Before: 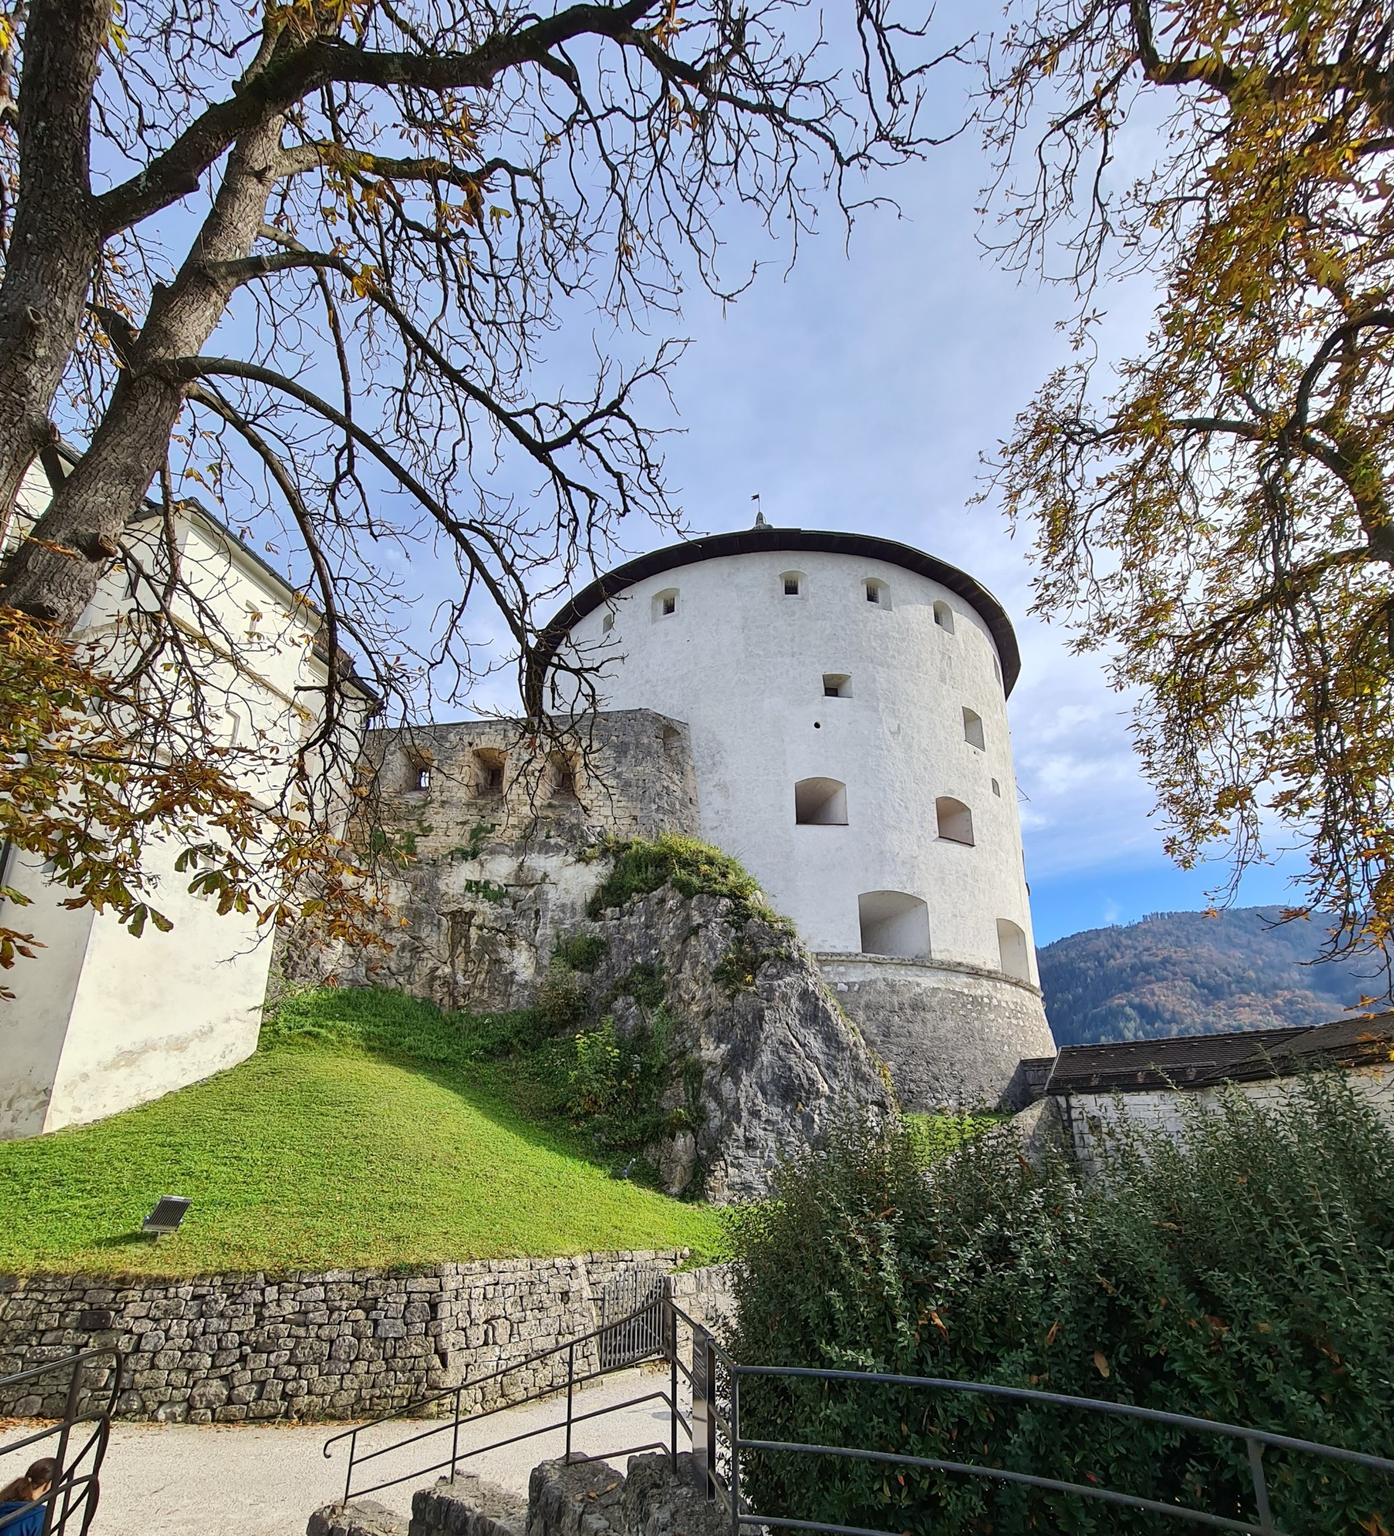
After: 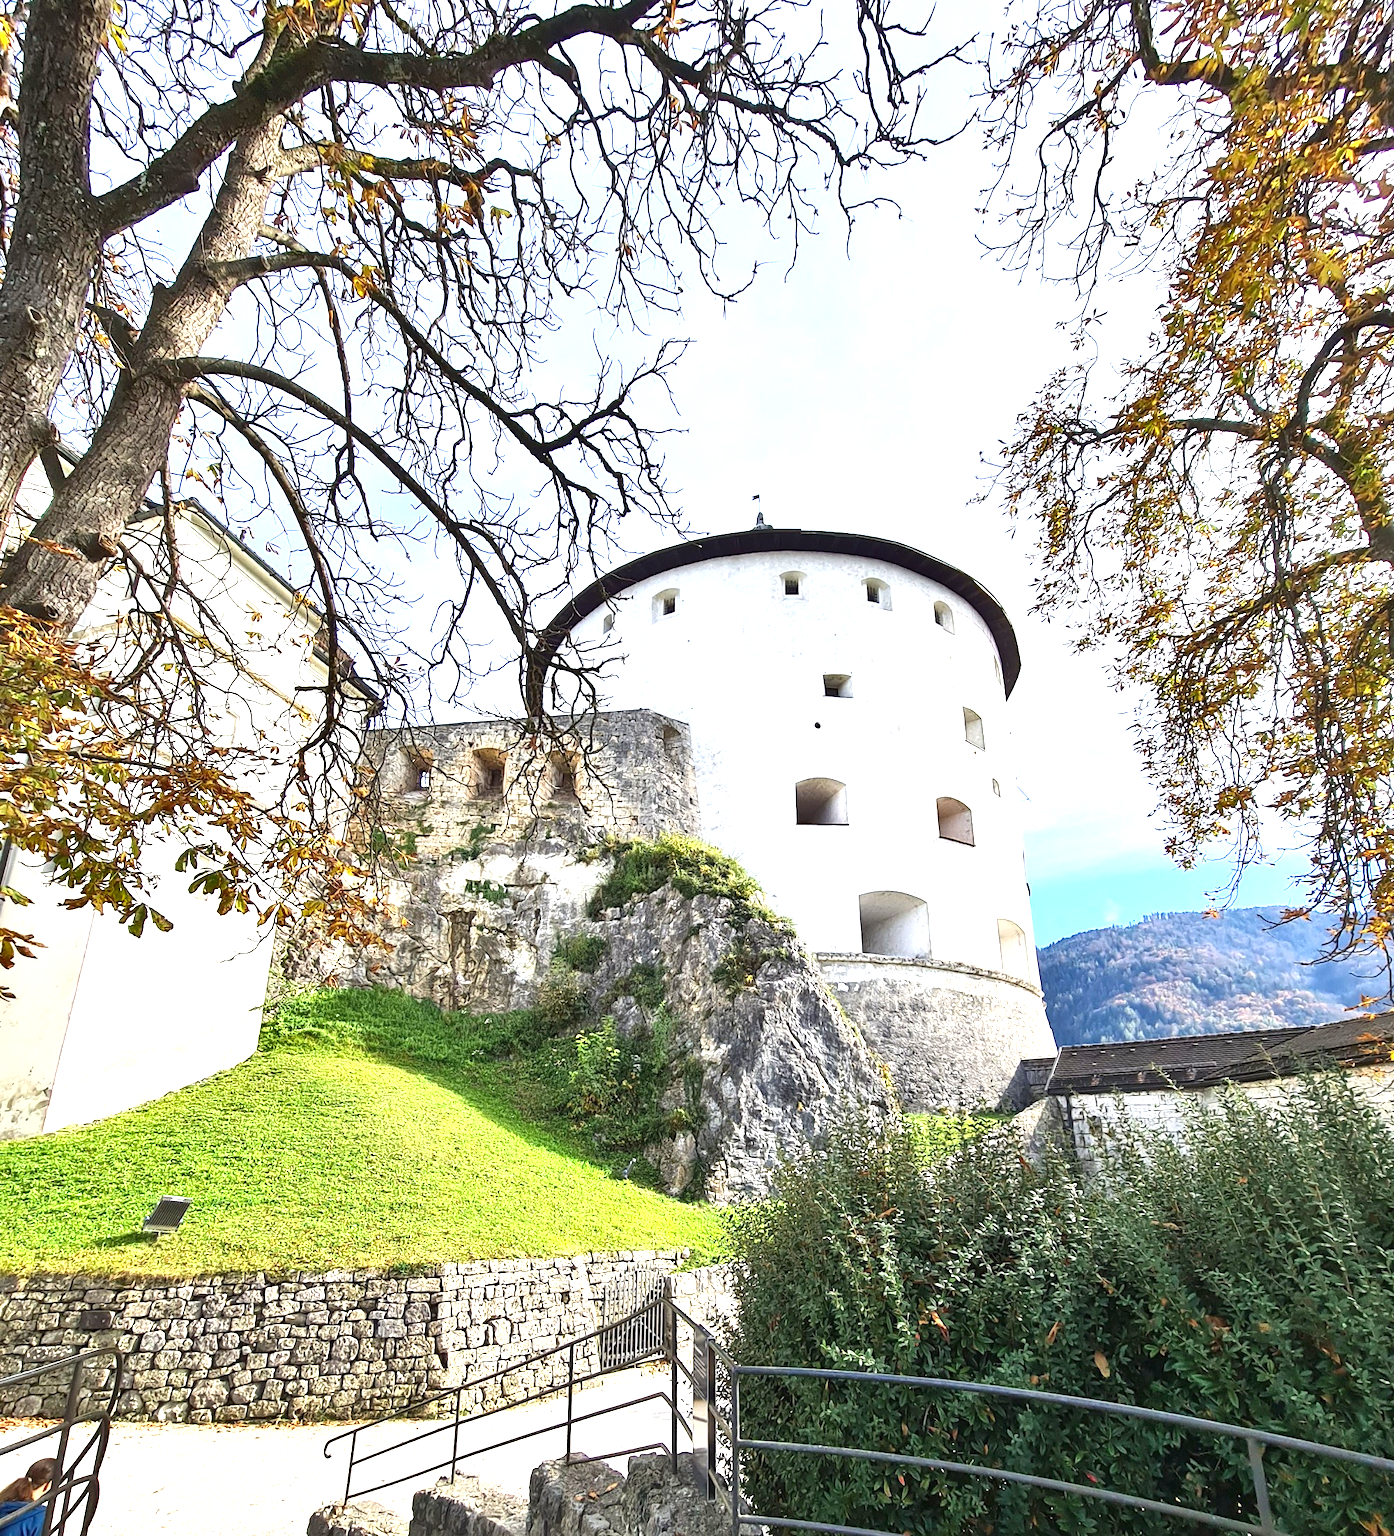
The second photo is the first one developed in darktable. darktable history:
shadows and highlights: shadows 29.74, highlights -30.45, low approximation 0.01, soften with gaussian
exposure: black level correction 0, exposure 1.457 EV, compensate exposure bias true, compensate highlight preservation false
